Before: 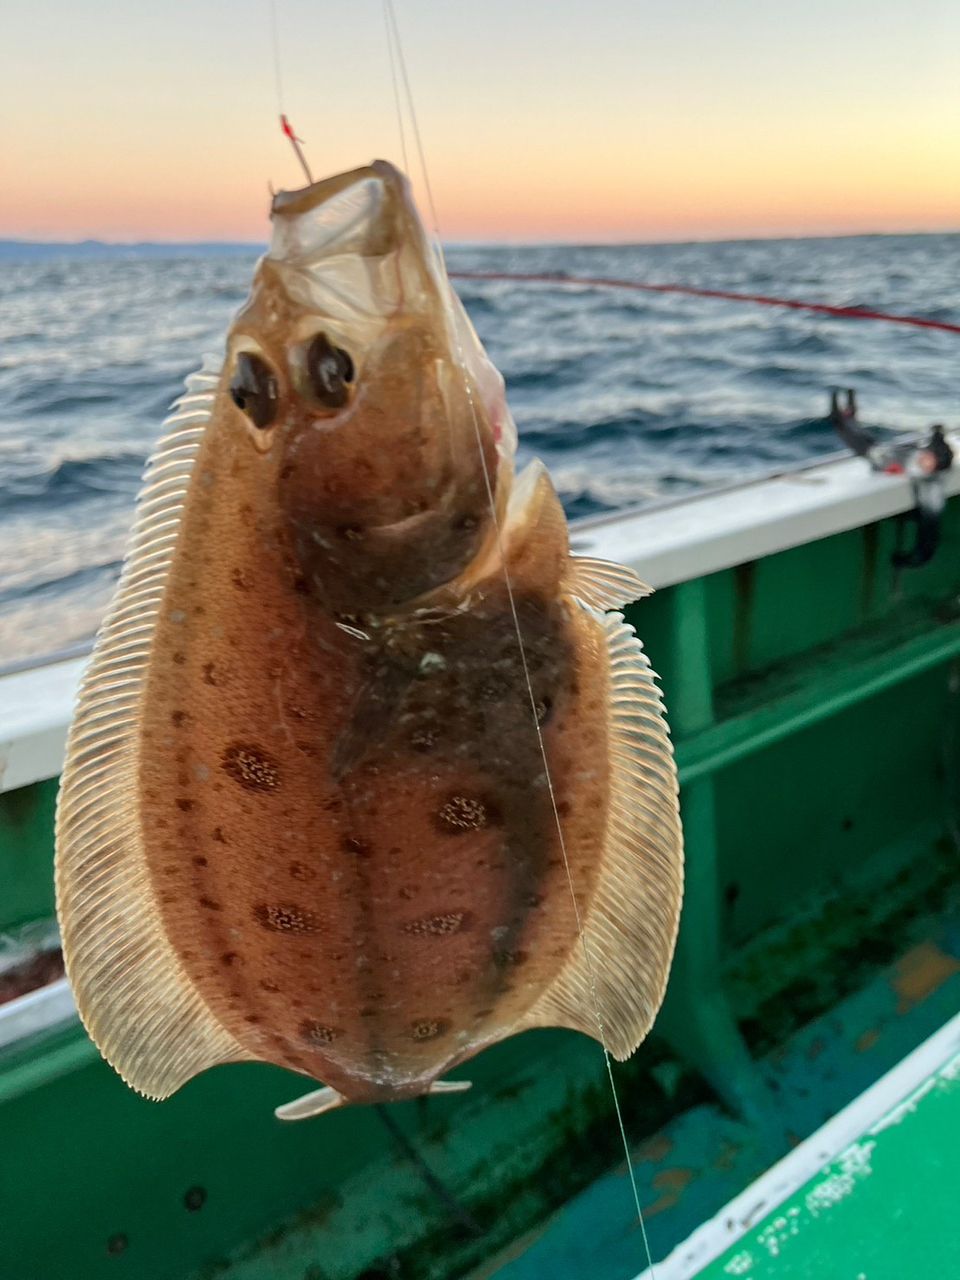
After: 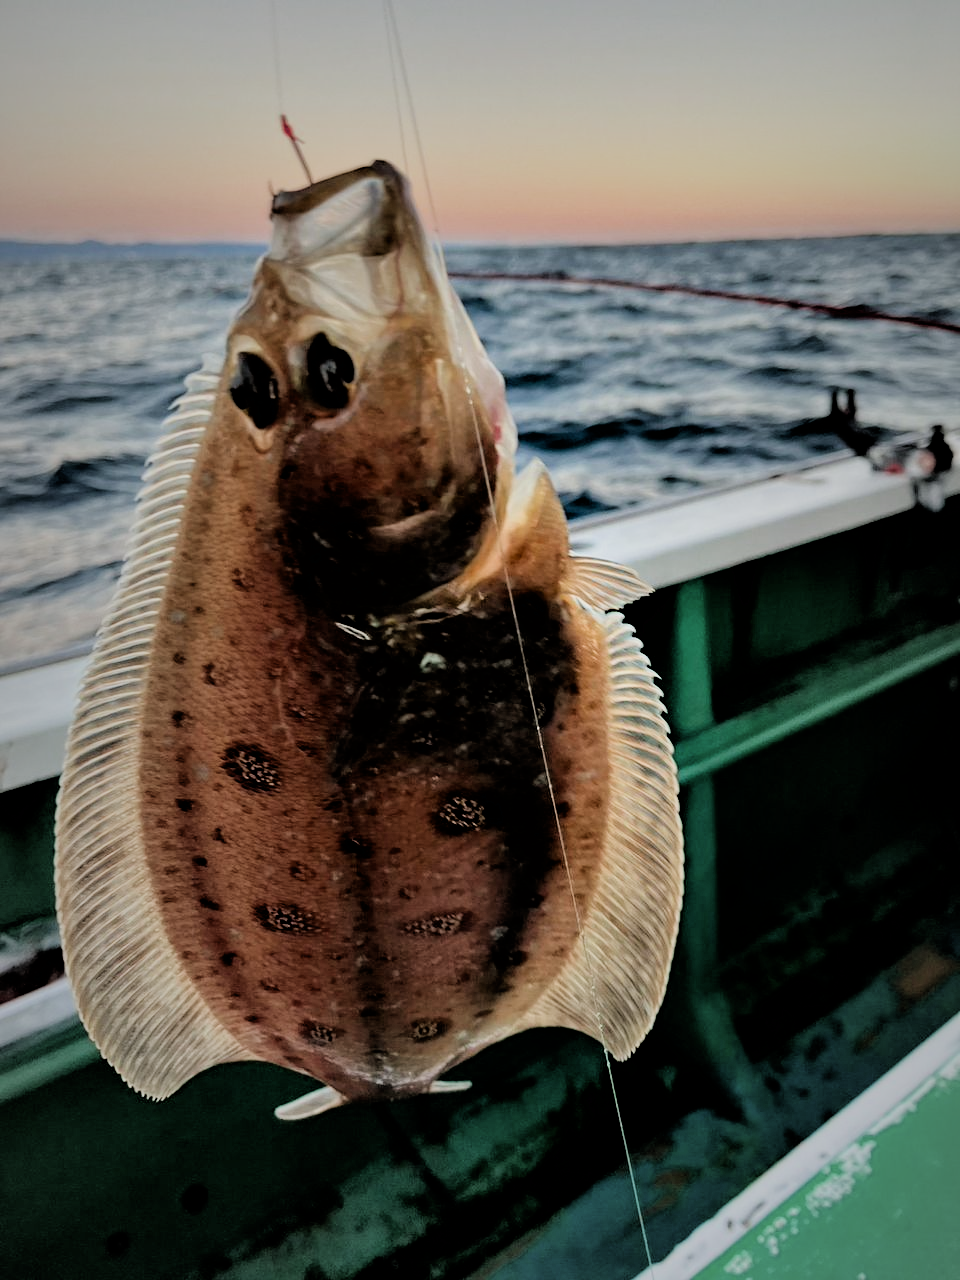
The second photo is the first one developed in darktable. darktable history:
vignetting: fall-off start 18.73%, fall-off radius 137.32%, width/height ratio 0.623, shape 0.587
filmic rgb: black relative exposure -4.41 EV, white relative exposure 5.02 EV, hardness 2.17, latitude 39.35%, contrast 1.154, highlights saturation mix 10.96%, shadows ↔ highlights balance 1.08%, iterations of high-quality reconstruction 0
contrast equalizer: octaves 7, y [[0.6 ×6], [0.55 ×6], [0 ×6], [0 ×6], [0 ×6]]
